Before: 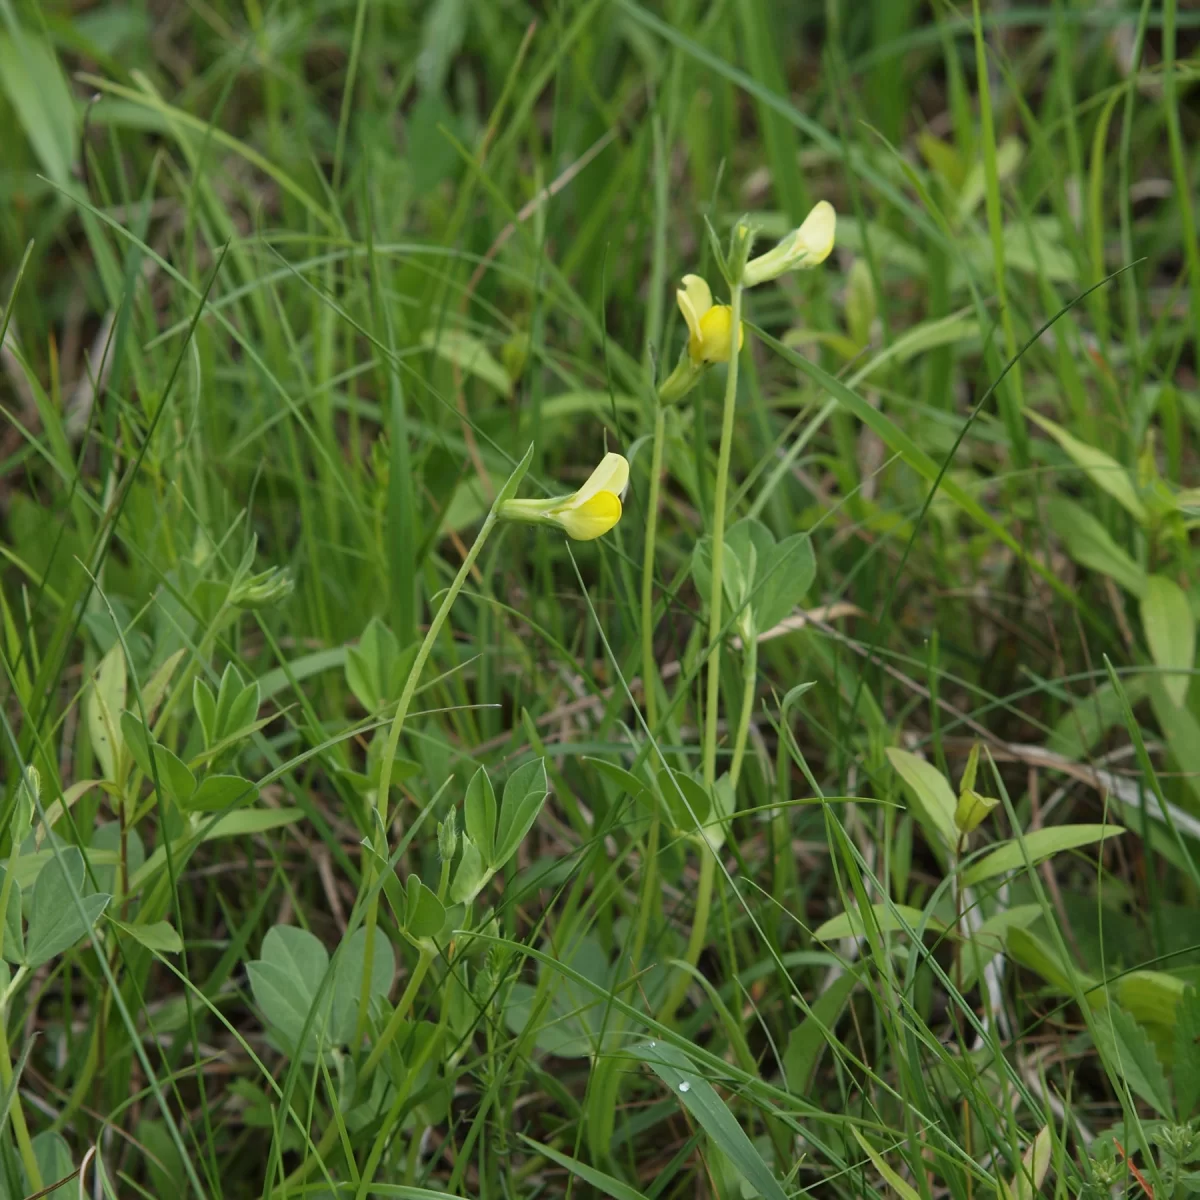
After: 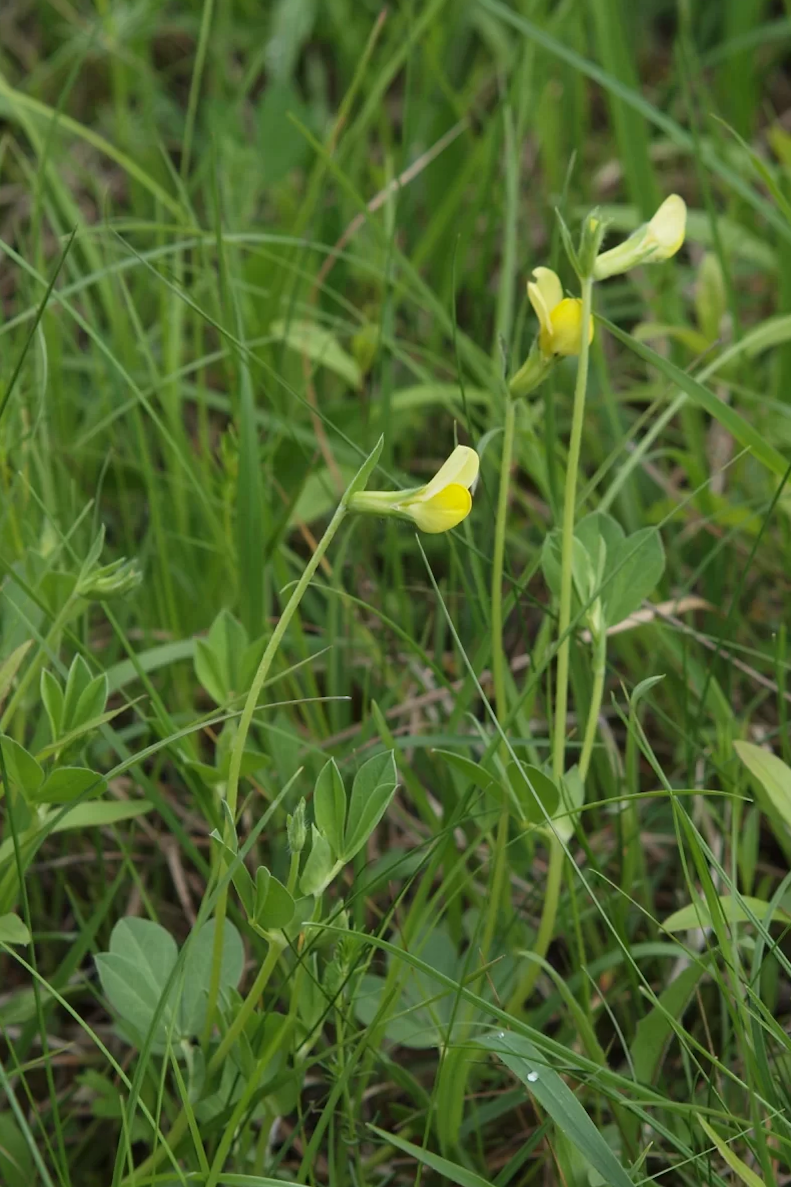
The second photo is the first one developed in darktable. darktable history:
rotate and perspective: rotation 0.174°, lens shift (vertical) 0.013, lens shift (horizontal) 0.019, shear 0.001, automatic cropping original format, crop left 0.007, crop right 0.991, crop top 0.016, crop bottom 0.997
crop and rotate: left 12.673%, right 20.66%
shadows and highlights: shadows 10, white point adjustment 1, highlights -40
